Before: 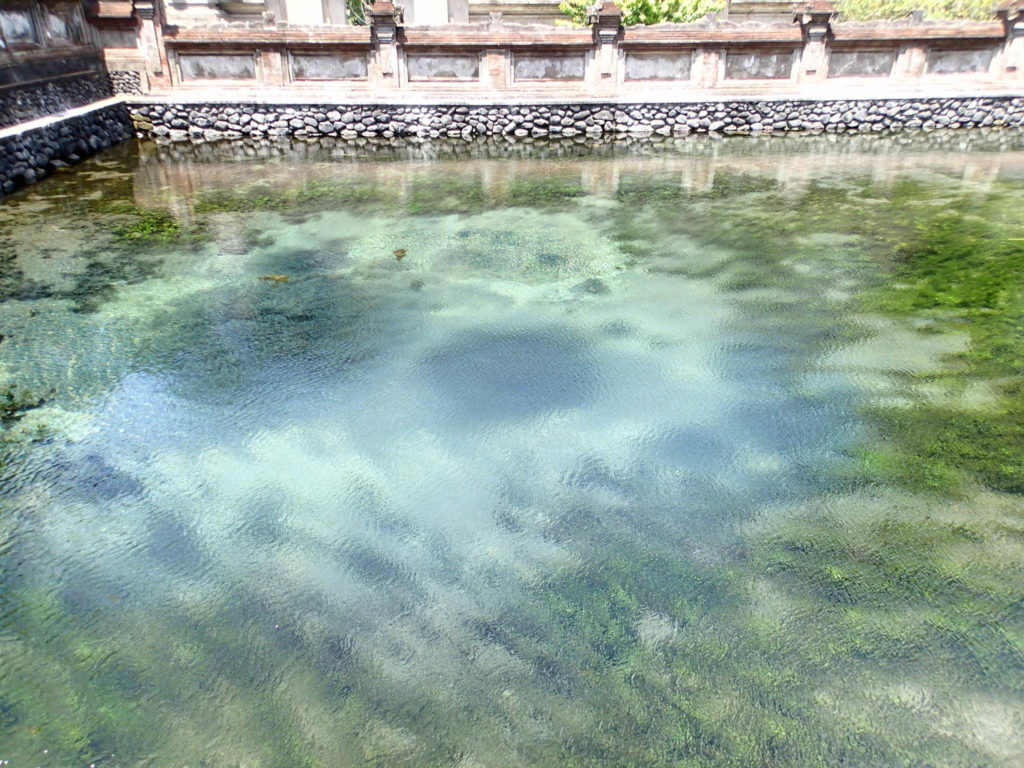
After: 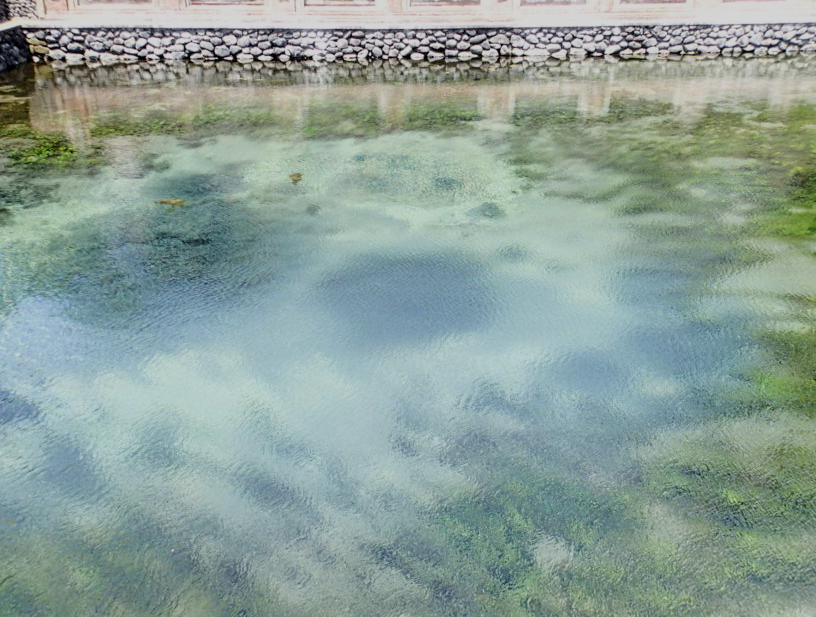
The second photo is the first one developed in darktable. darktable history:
filmic rgb: black relative exposure -7.65 EV, white relative exposure 4.56 EV, hardness 3.61, contrast 0.997
crop and rotate: left 10.22%, top 9.897%, right 10.074%, bottom 9.732%
